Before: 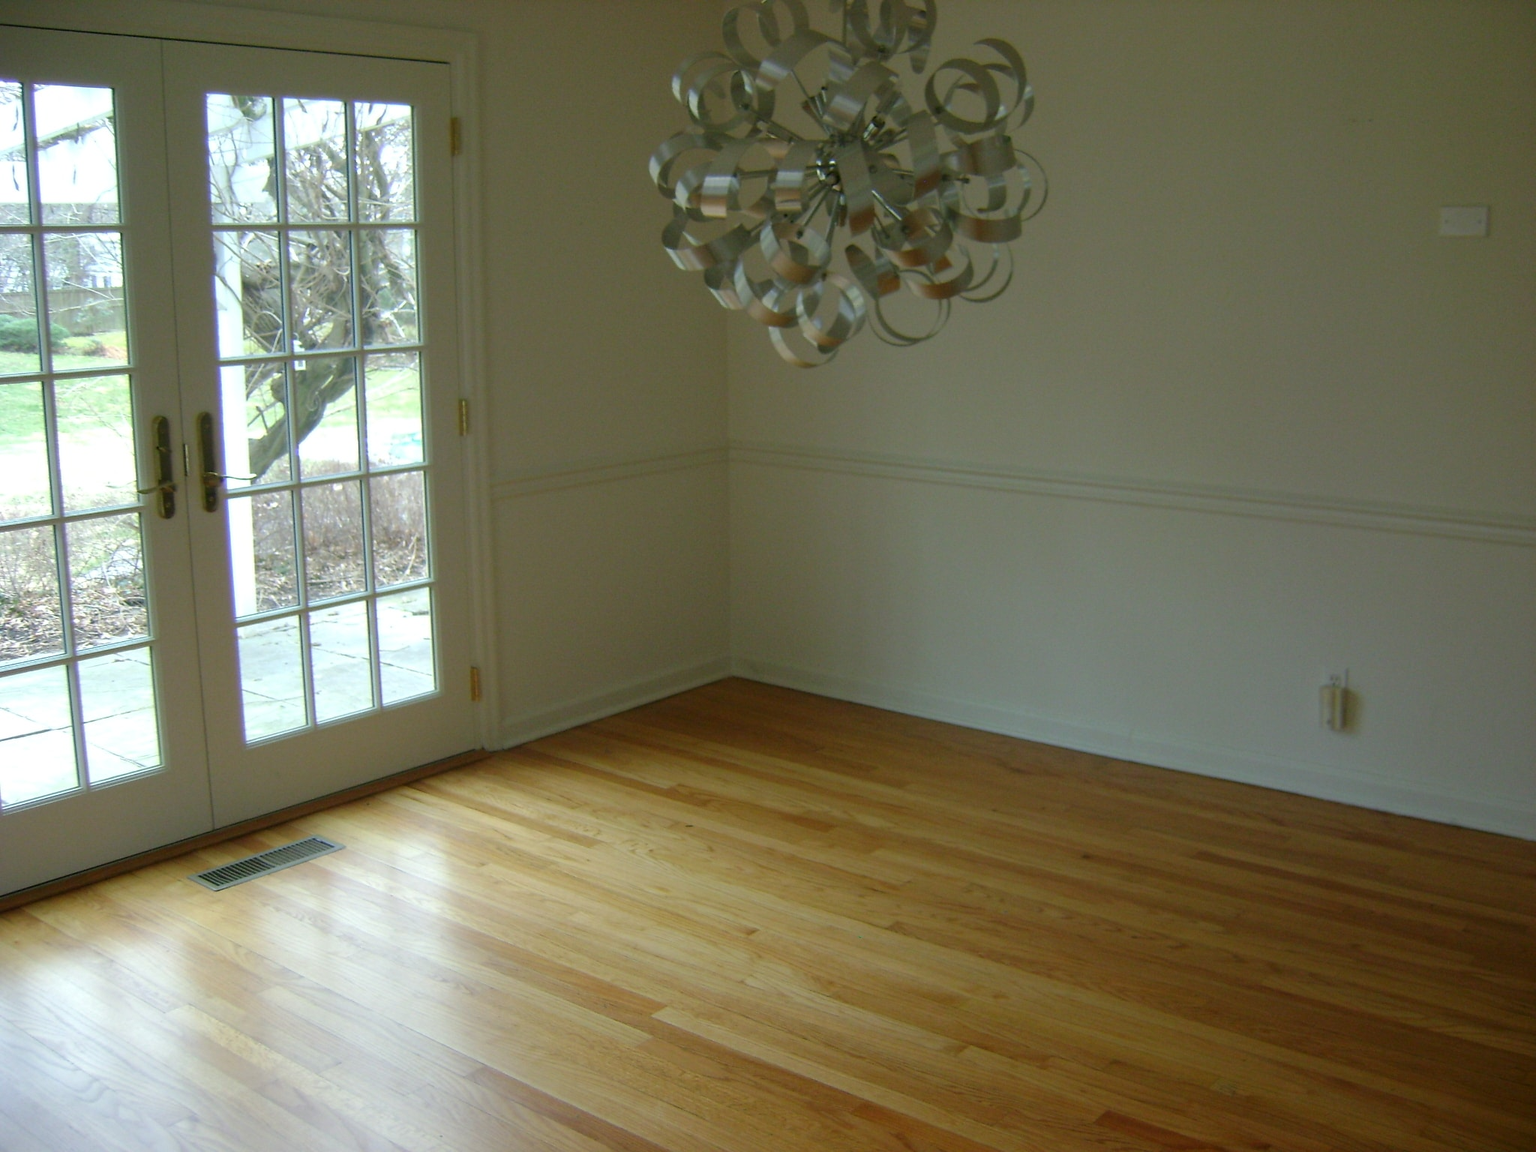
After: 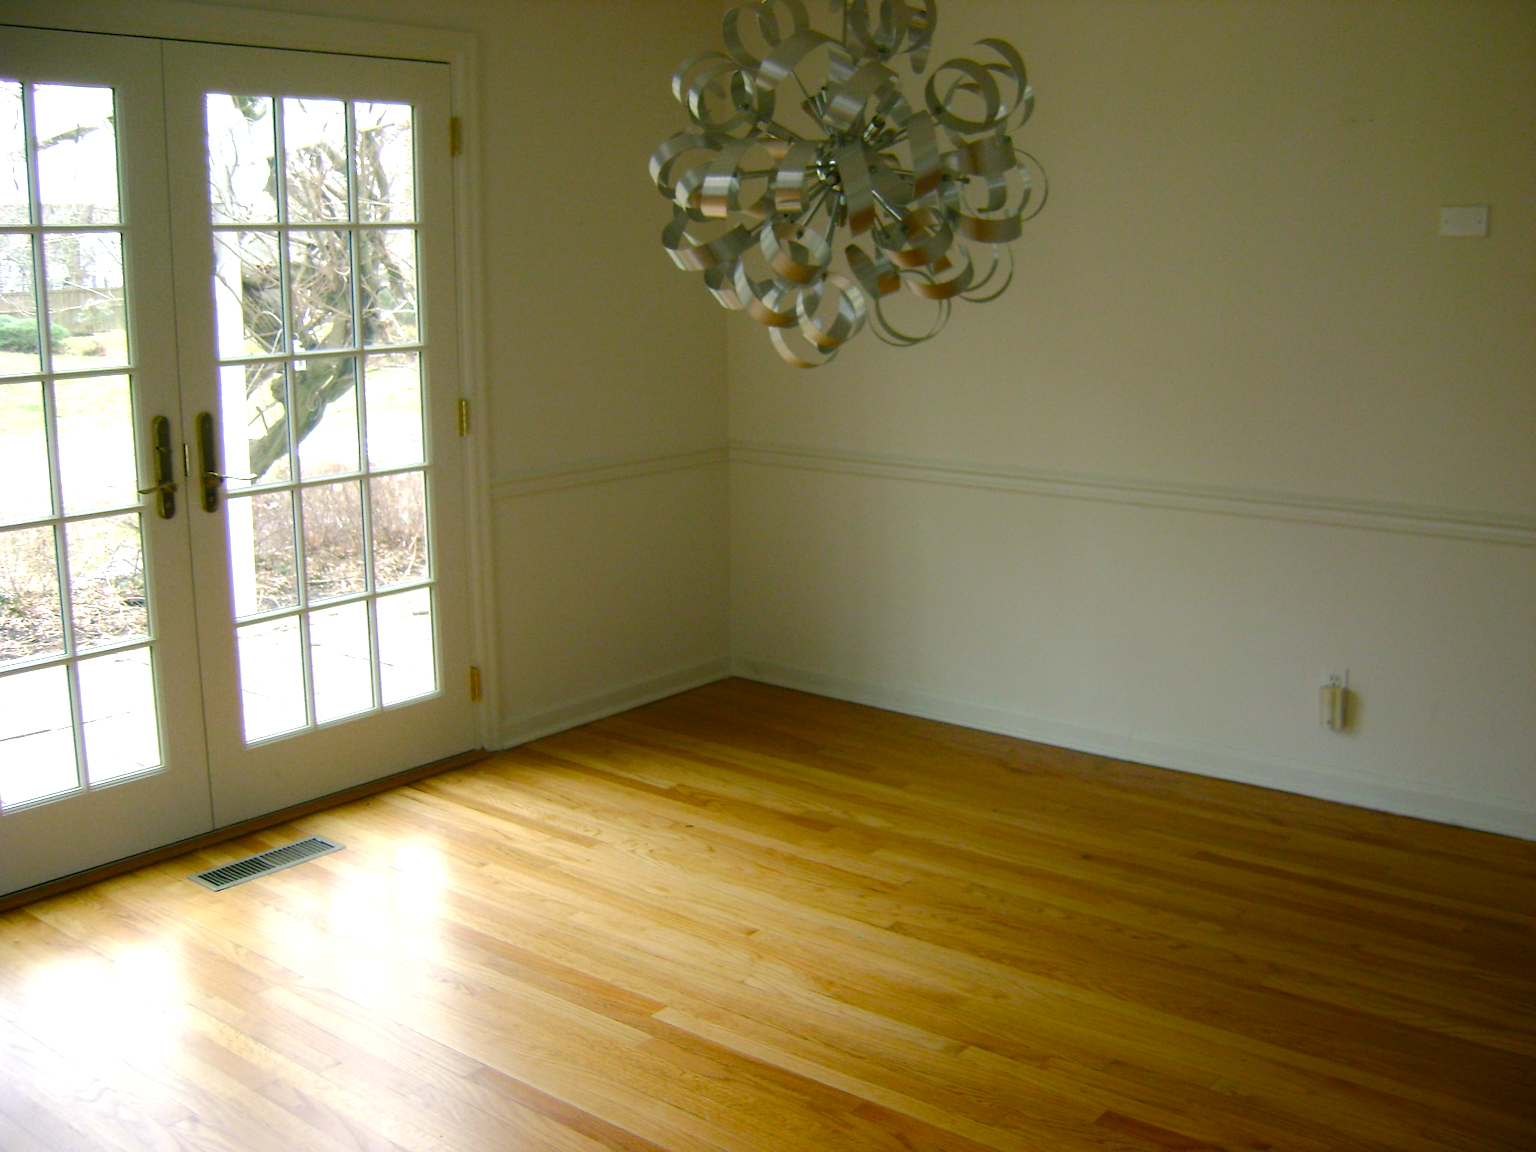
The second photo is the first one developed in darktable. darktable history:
color balance rgb: shadows lift › luminance -10.018%, highlights gain › chroma 3.232%, highlights gain › hue 56.07°, linear chroma grading › shadows -3.11%, linear chroma grading › highlights -3.339%, perceptual saturation grading › global saturation 27.525%, perceptual saturation grading › highlights -25.138%, perceptual saturation grading › shadows 24.078%, perceptual brilliance grading › mid-tones 10.036%, perceptual brilliance grading › shadows 14.972%
tone equalizer: -8 EV -0.721 EV, -7 EV -0.738 EV, -6 EV -0.61 EV, -5 EV -0.367 EV, -3 EV 0.399 EV, -2 EV 0.6 EV, -1 EV 0.69 EV, +0 EV 0.766 EV, edges refinement/feathering 500, mask exposure compensation -1.57 EV, preserve details guided filter
